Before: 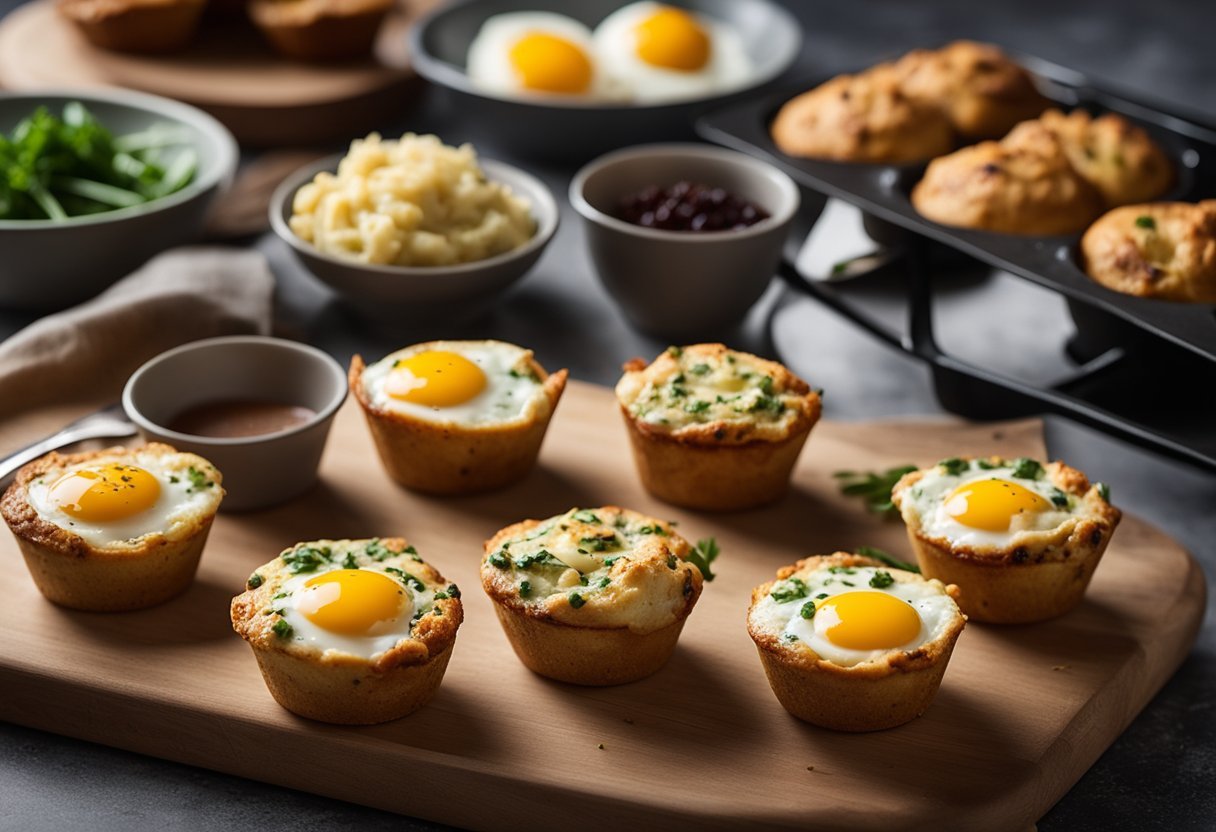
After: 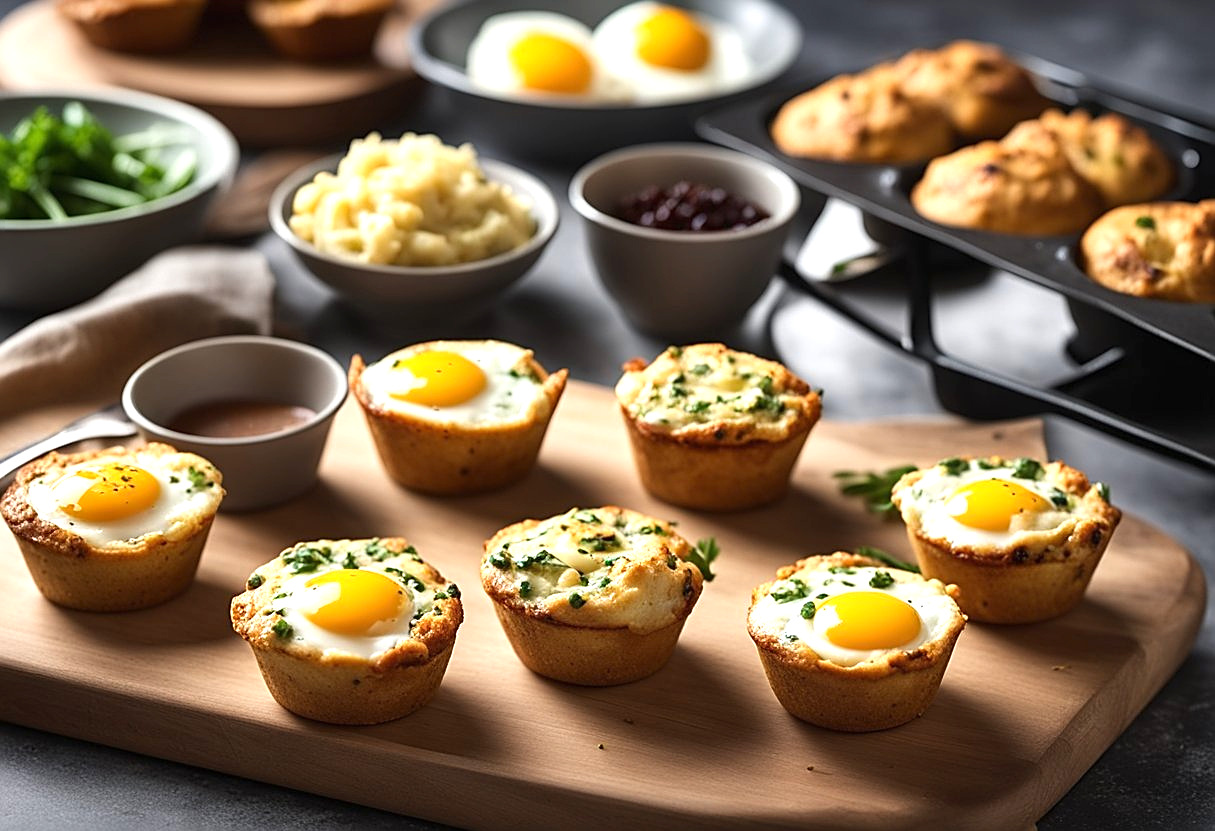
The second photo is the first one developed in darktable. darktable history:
crop: left 0.068%
sharpen: on, module defaults
shadows and highlights: shadows 32.85, highlights -47.33, compress 49.89%, soften with gaussian
exposure: black level correction 0, exposure 0.692 EV, compensate exposure bias true, compensate highlight preservation false
